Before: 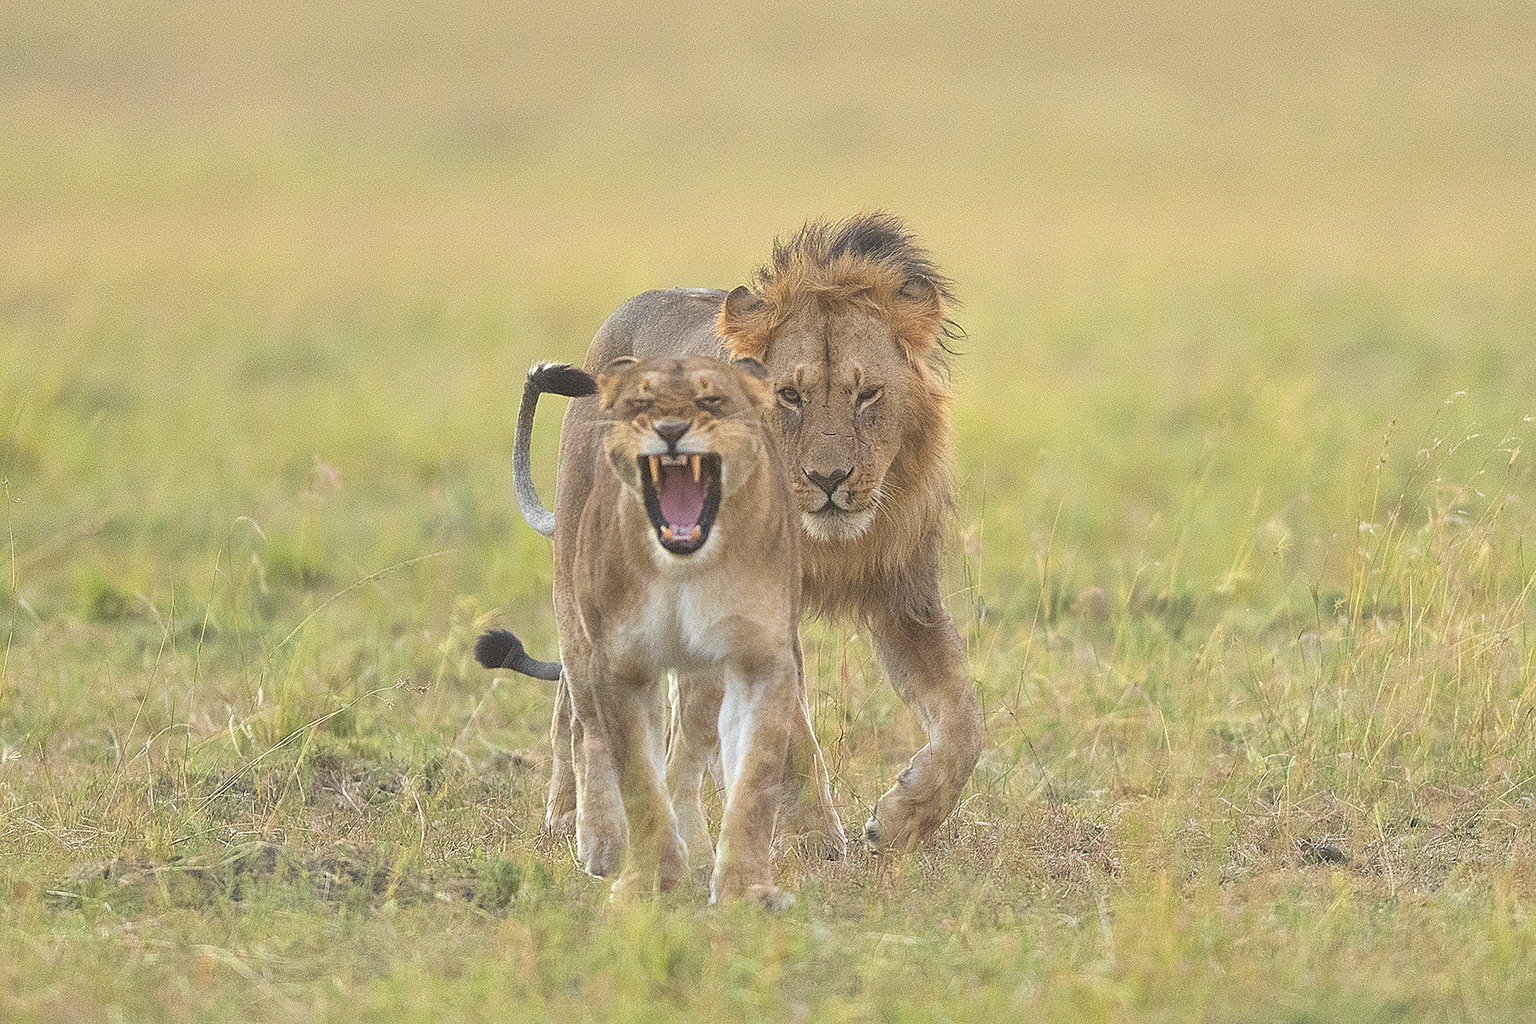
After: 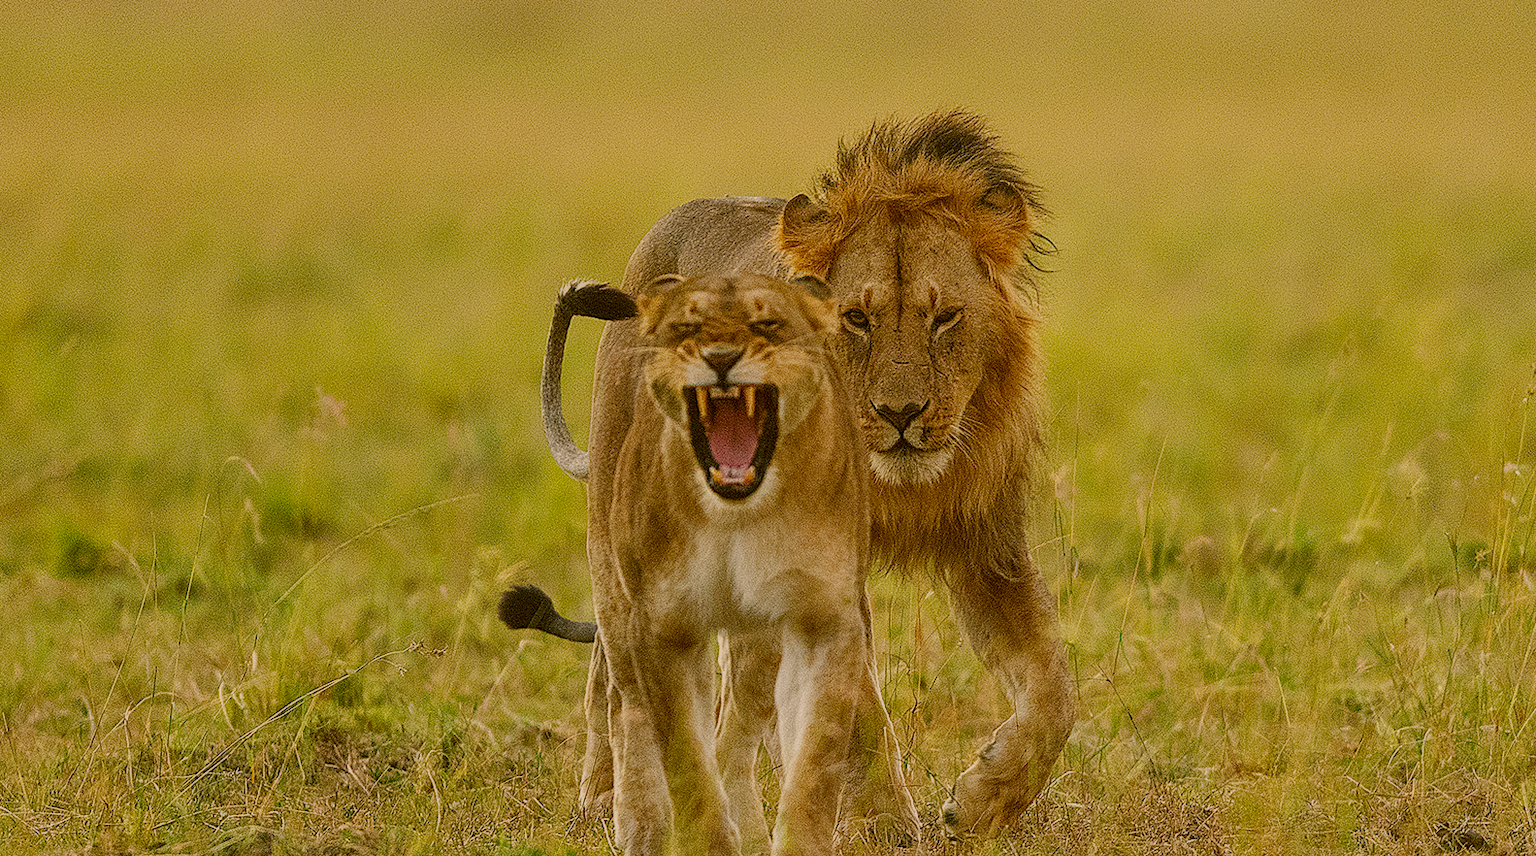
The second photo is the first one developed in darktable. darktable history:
tone curve: curves: ch0 [(0, 0) (0.797, 0.684) (1, 1)], color space Lab, linked channels, preserve colors none
color correction: highlights a* 8.98, highlights b* 15.09, shadows a* -0.49, shadows b* 26.52
exposure: exposure -0.177 EV, compensate highlight preservation false
sigmoid: contrast 1.6, skew -0.2, preserve hue 0%, red attenuation 0.1, red rotation 0.035, green attenuation 0.1, green rotation -0.017, blue attenuation 0.15, blue rotation -0.052, base primaries Rec2020
crop and rotate: left 2.425%, top 11.305%, right 9.6%, bottom 15.08%
local contrast: on, module defaults
contrast brightness saturation: brightness -0.02, saturation 0.35
